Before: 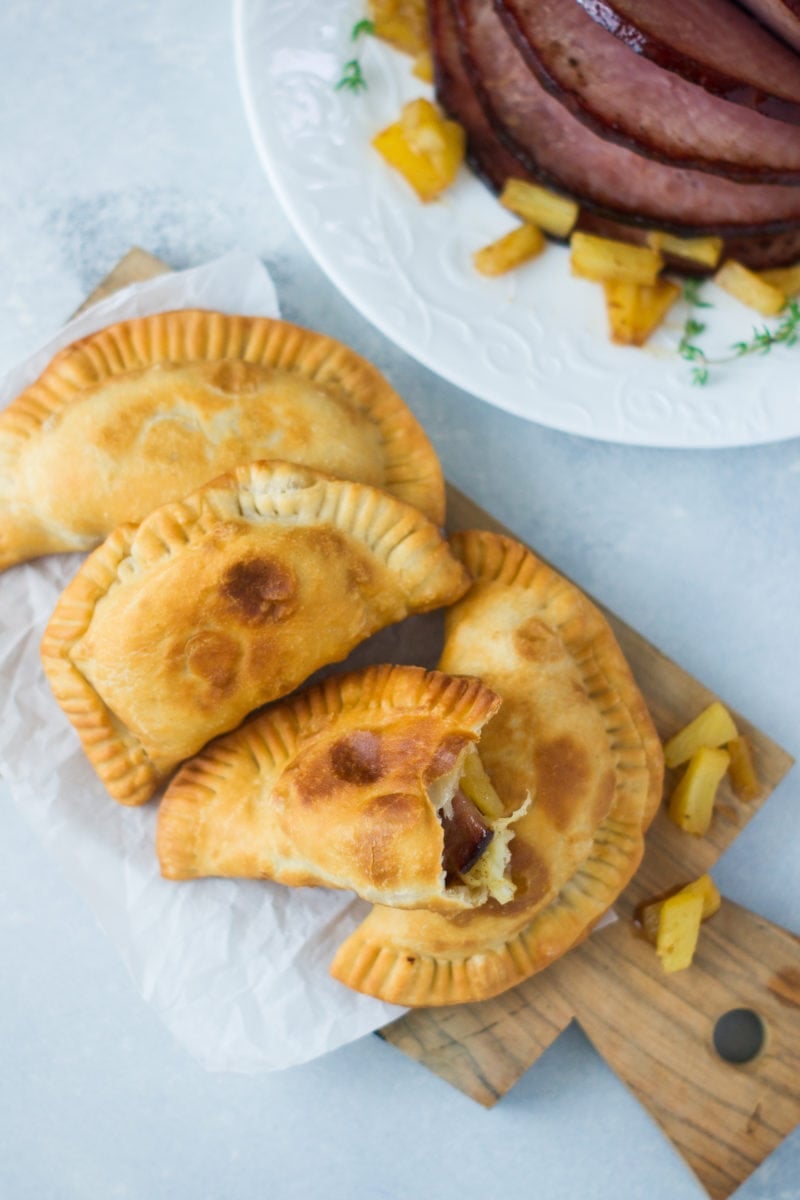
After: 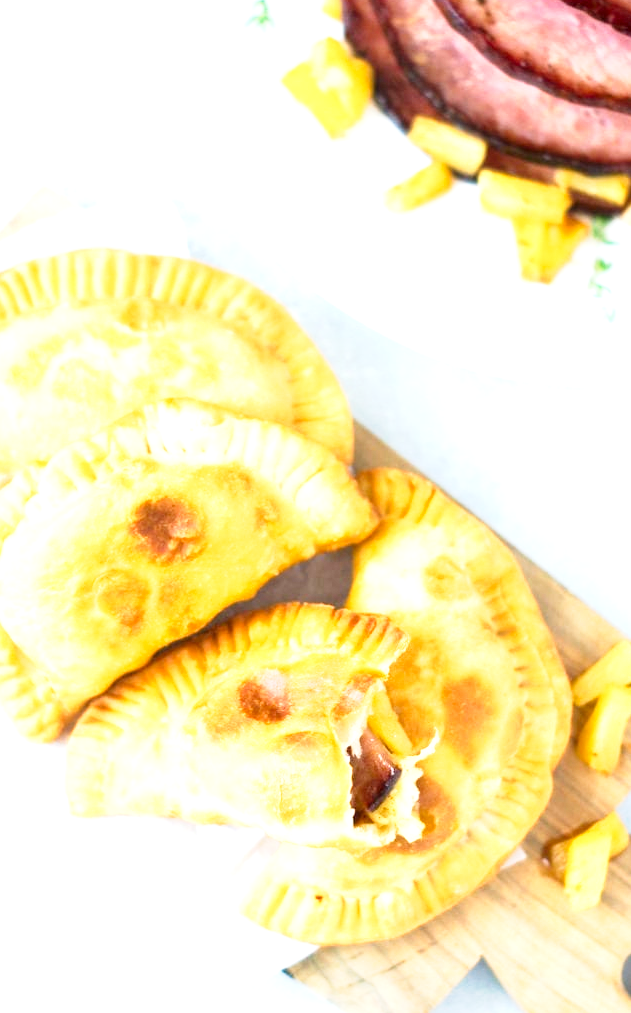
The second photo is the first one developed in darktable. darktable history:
exposure: black level correction 0.001, exposure 1.826 EV, compensate highlight preservation false
crop: left 11.551%, top 5.209%, right 9.557%, bottom 10.309%
tone curve: curves: ch0 [(0, 0) (0.091, 0.077) (0.517, 0.574) (0.745, 0.82) (0.844, 0.908) (0.909, 0.942) (1, 0.973)]; ch1 [(0, 0) (0.437, 0.404) (0.5, 0.5) (0.534, 0.554) (0.58, 0.603) (0.616, 0.649) (1, 1)]; ch2 [(0, 0) (0.442, 0.415) (0.5, 0.5) (0.535, 0.557) (0.585, 0.62) (1, 1)], preserve colors none
